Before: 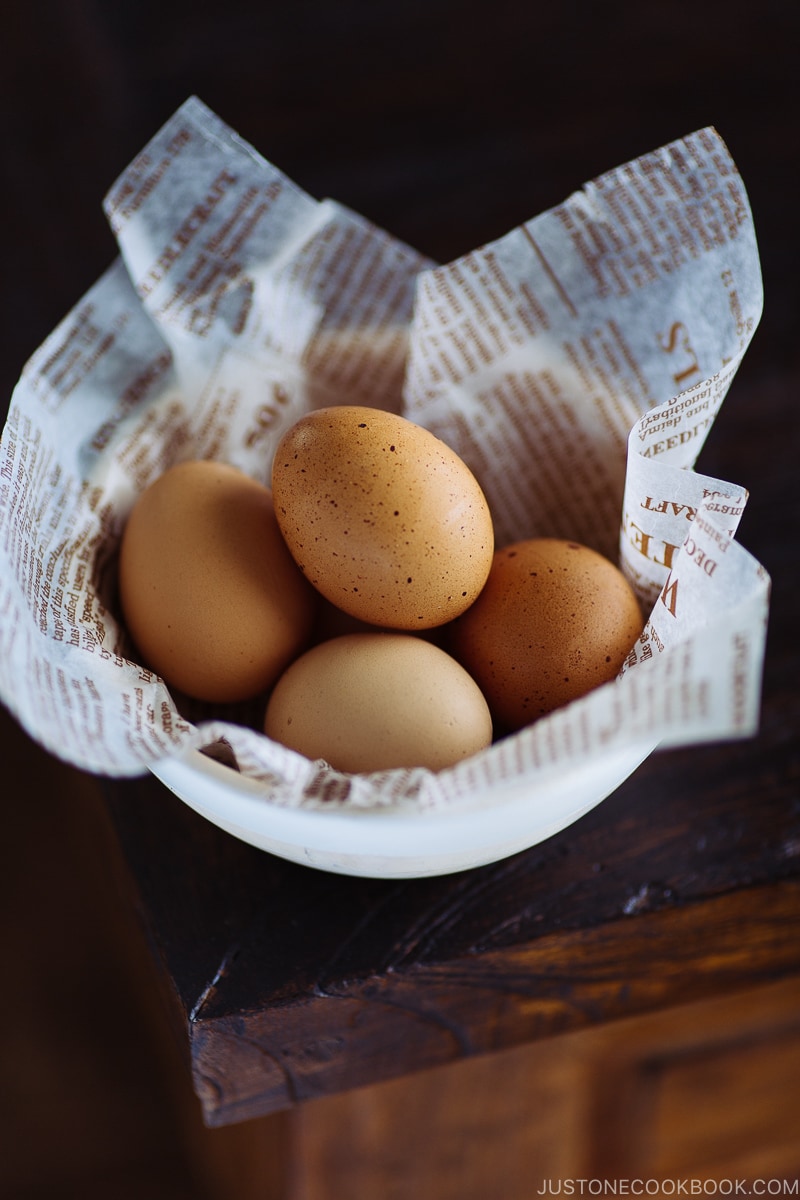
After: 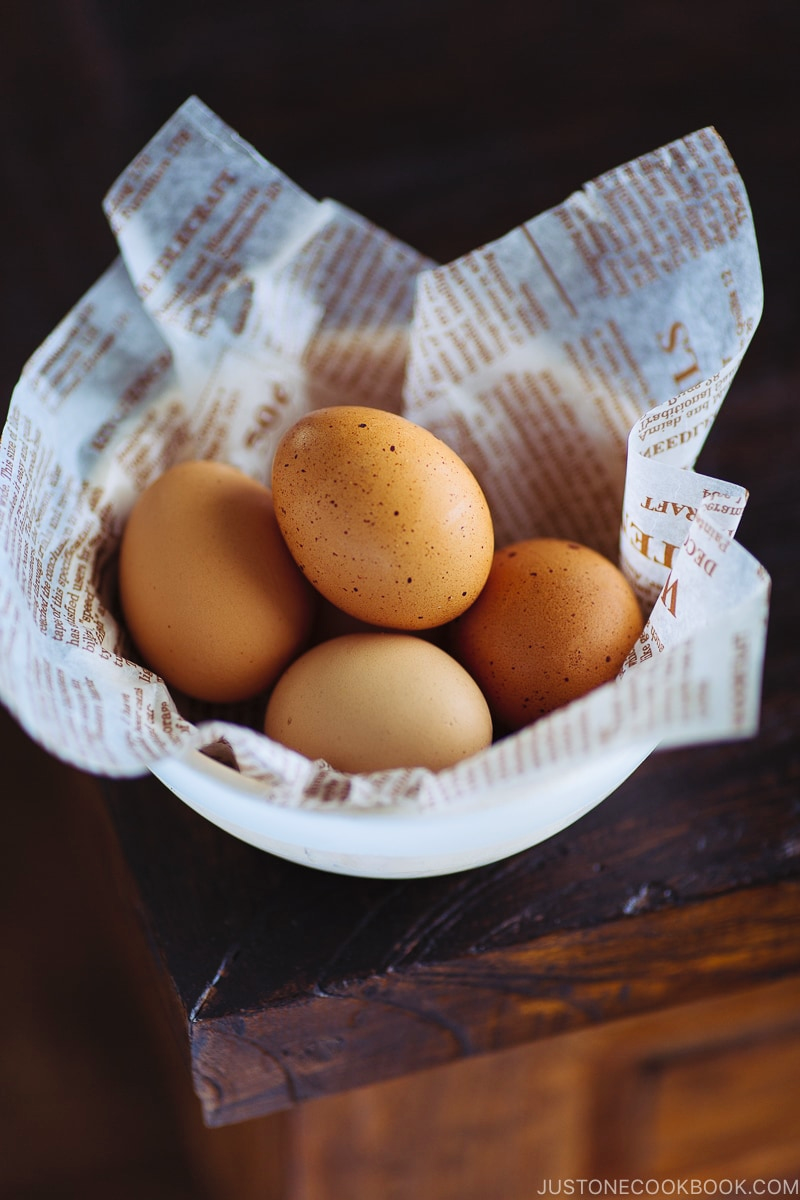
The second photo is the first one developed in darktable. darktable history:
contrast brightness saturation: brightness 0.092, saturation 0.192
